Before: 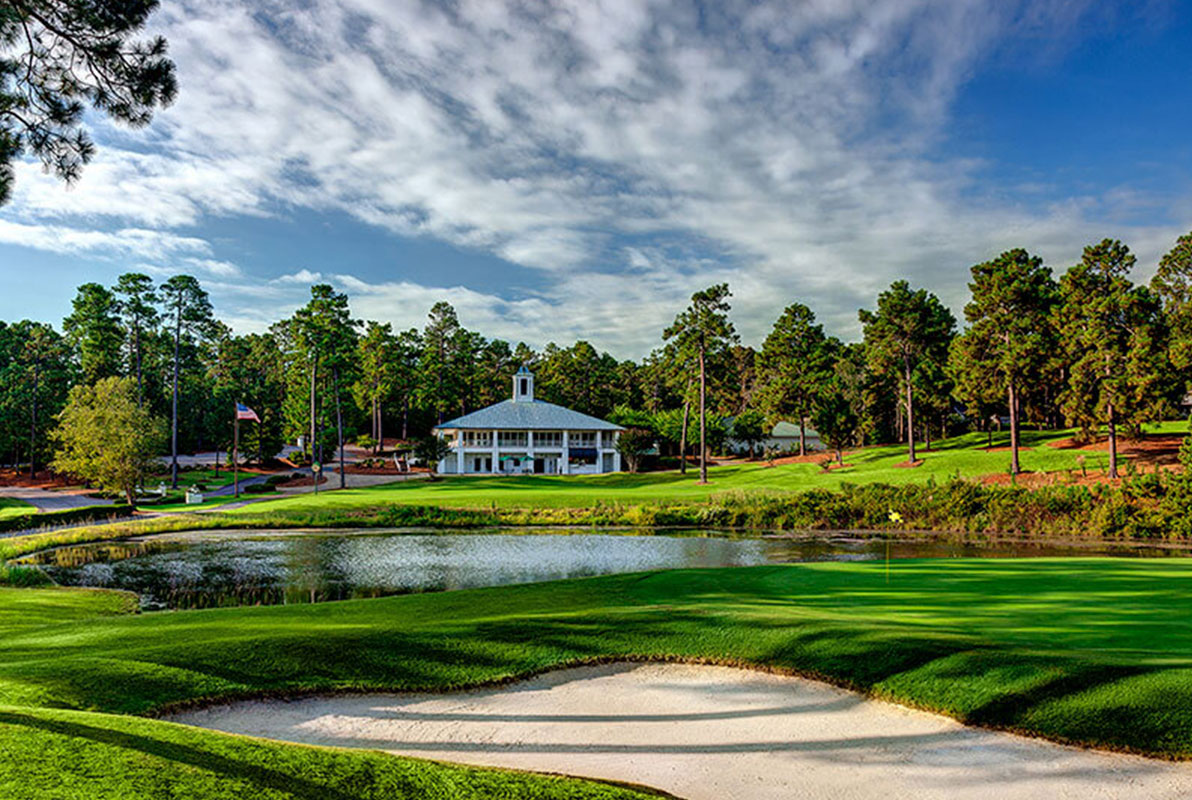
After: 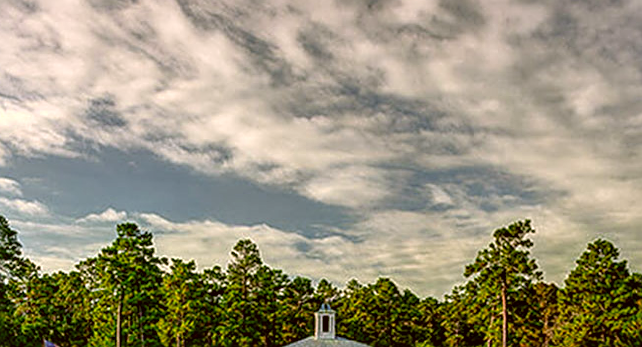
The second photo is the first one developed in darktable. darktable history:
color correction: highlights a* 8.98, highlights b* 15.09, shadows a* -0.49, shadows b* 26.52
rotate and perspective: lens shift (horizontal) -0.055, automatic cropping off
crop: left 15.306%, top 9.065%, right 30.789%, bottom 48.638%
sharpen: on, module defaults
local contrast: on, module defaults
contrast brightness saturation: contrast -0.02, brightness -0.01, saturation 0.03
